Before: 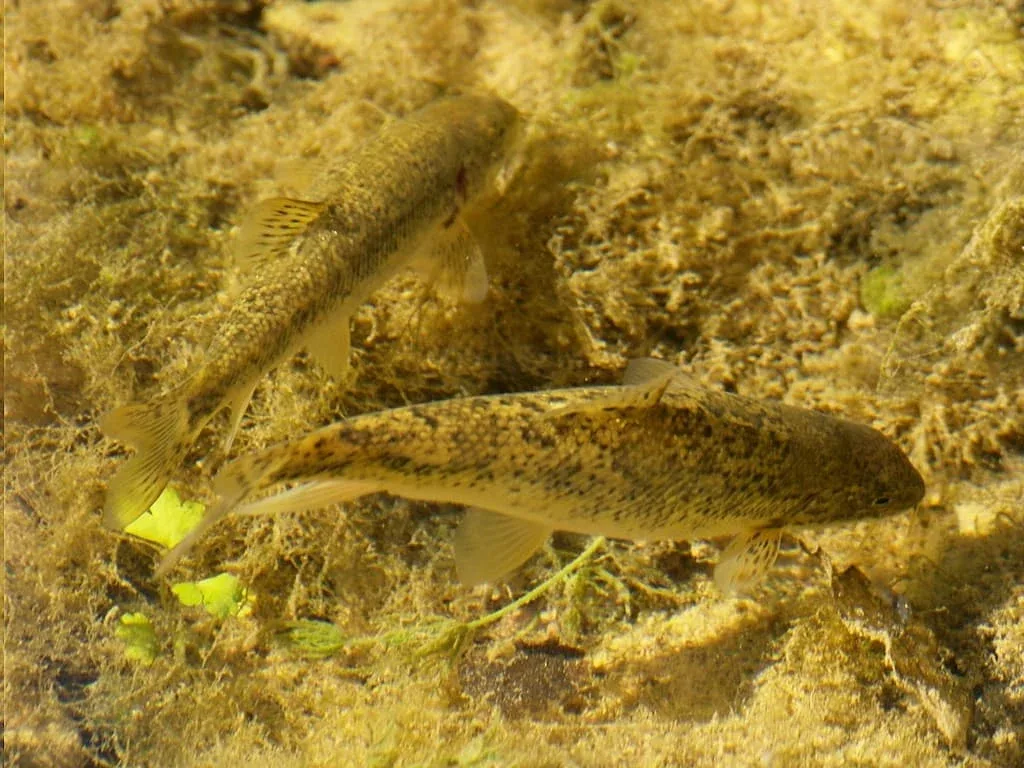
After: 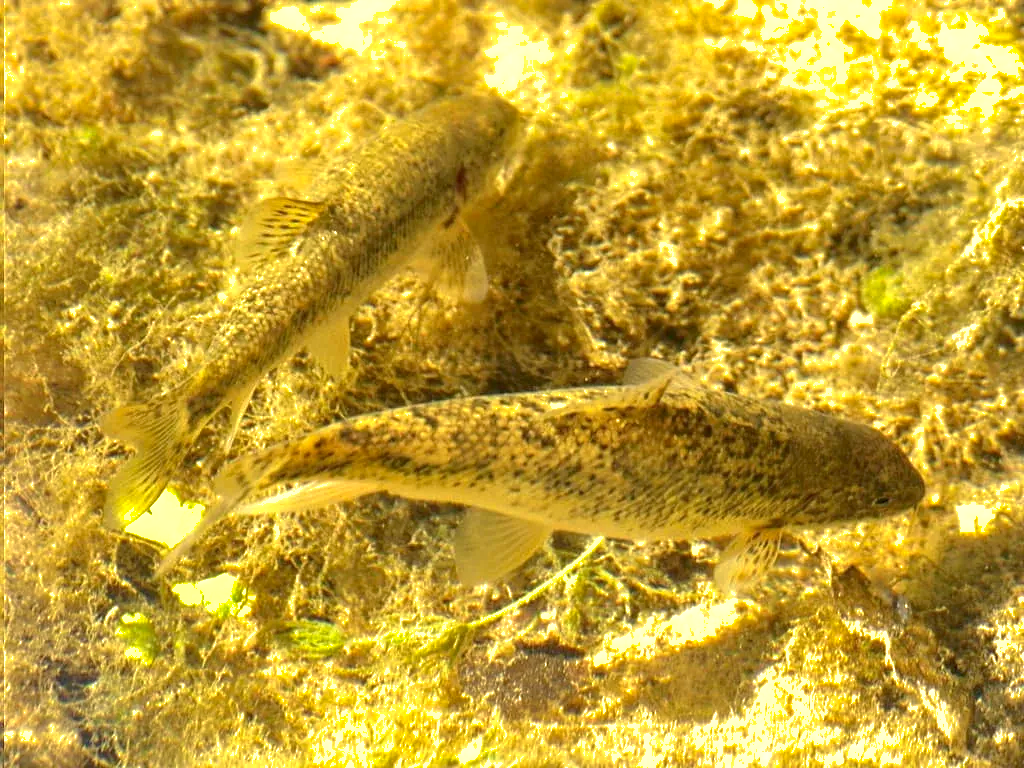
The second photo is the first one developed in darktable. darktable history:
local contrast: on, module defaults
shadows and highlights: on, module defaults
exposure: exposure 0.951 EV, compensate highlight preservation false
